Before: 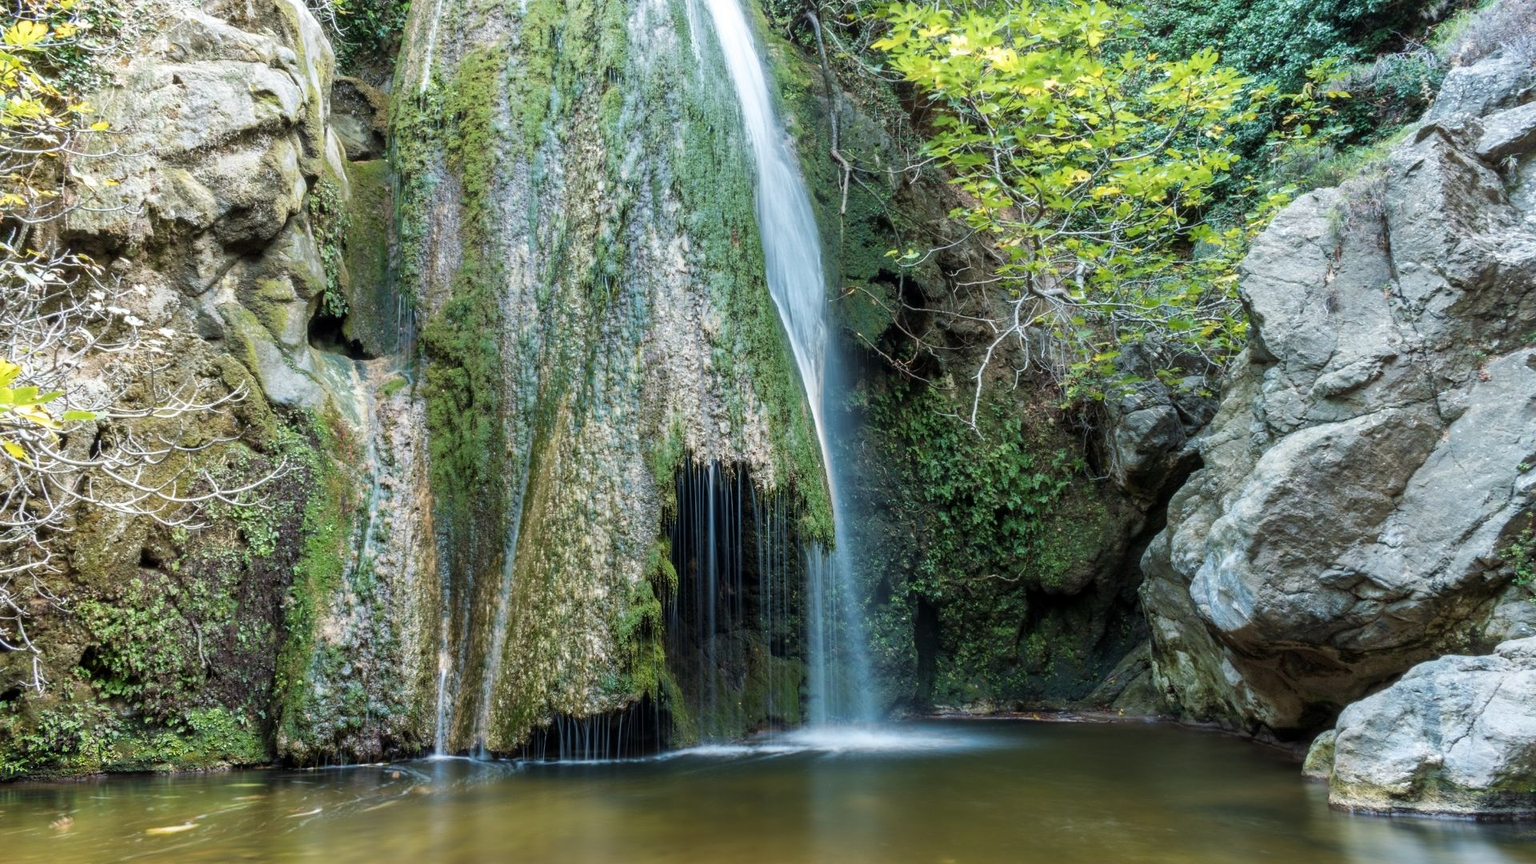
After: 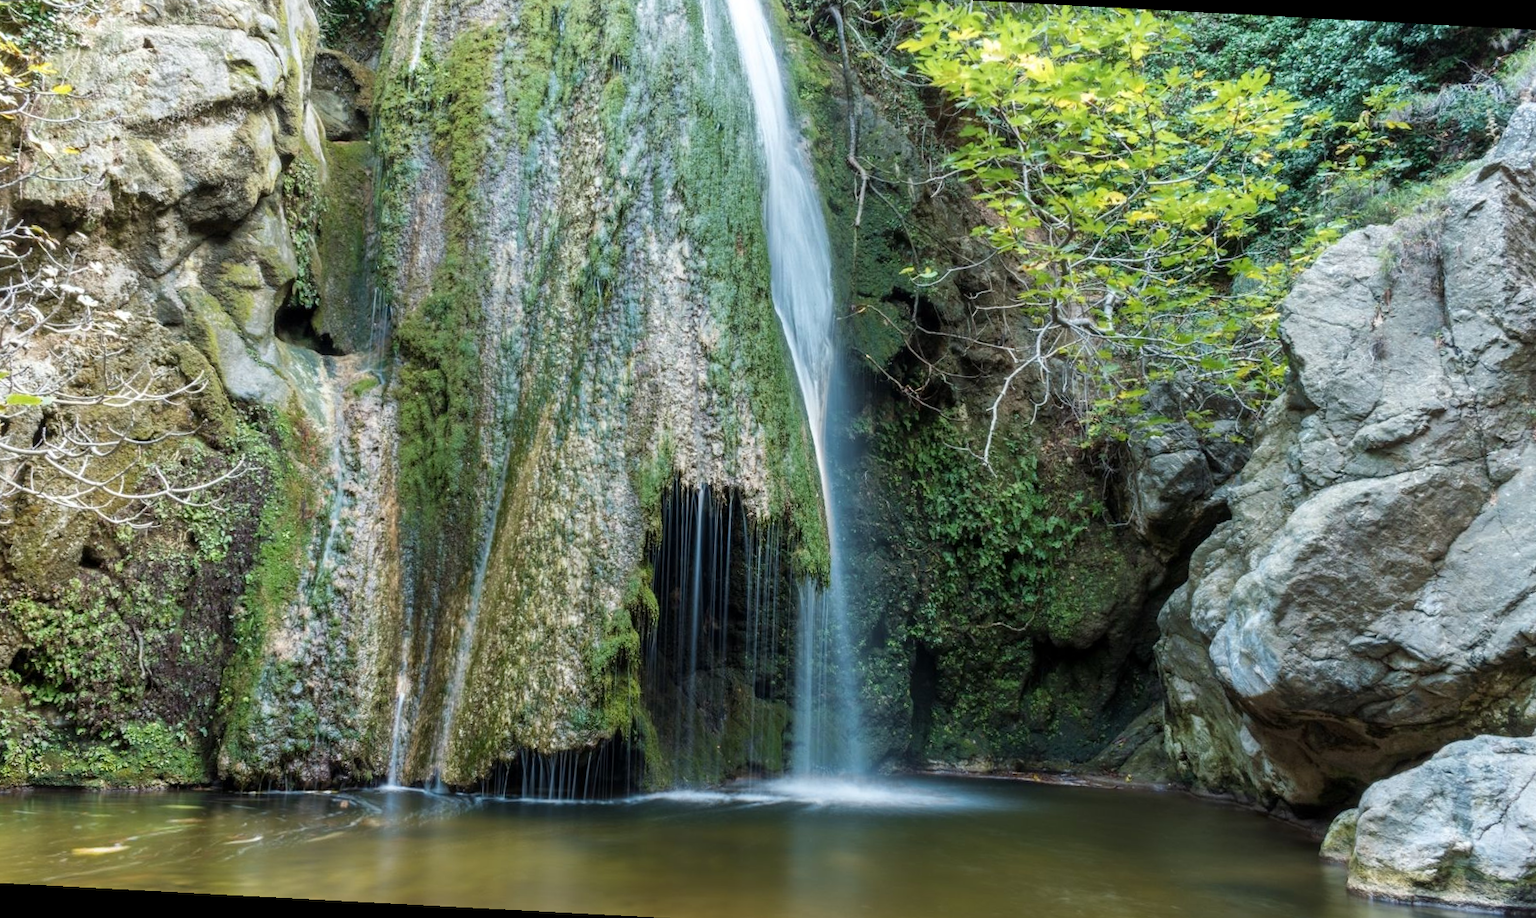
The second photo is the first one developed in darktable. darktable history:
crop and rotate: angle -3.01°, left 5.123%, top 5.163%, right 4.635%, bottom 4.488%
